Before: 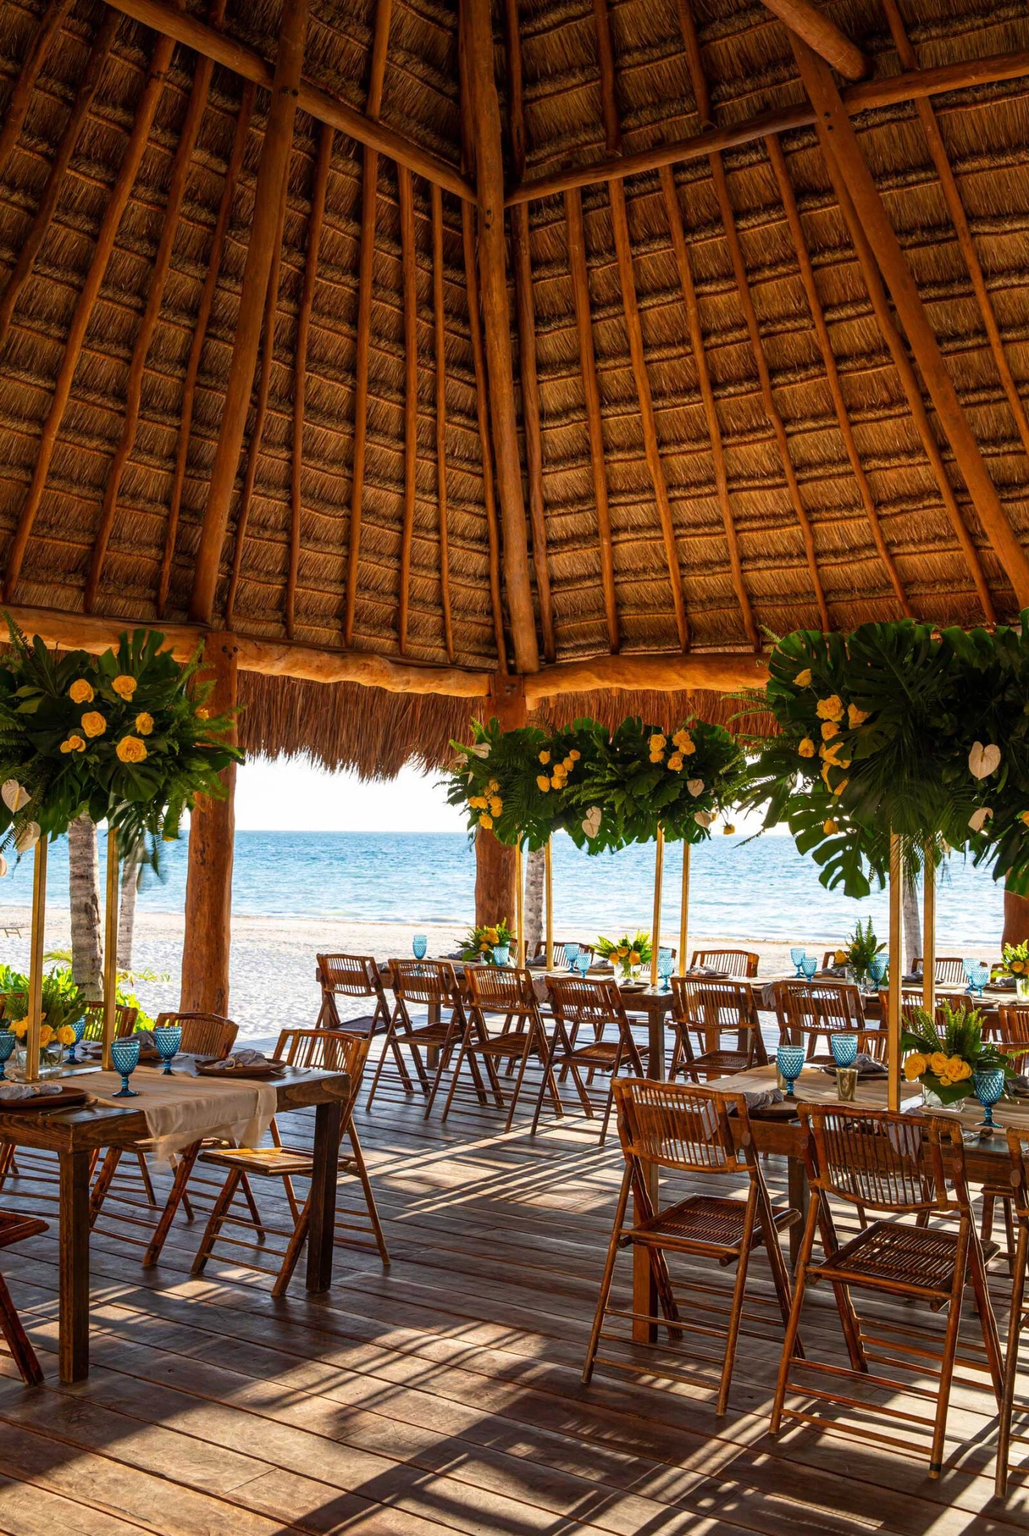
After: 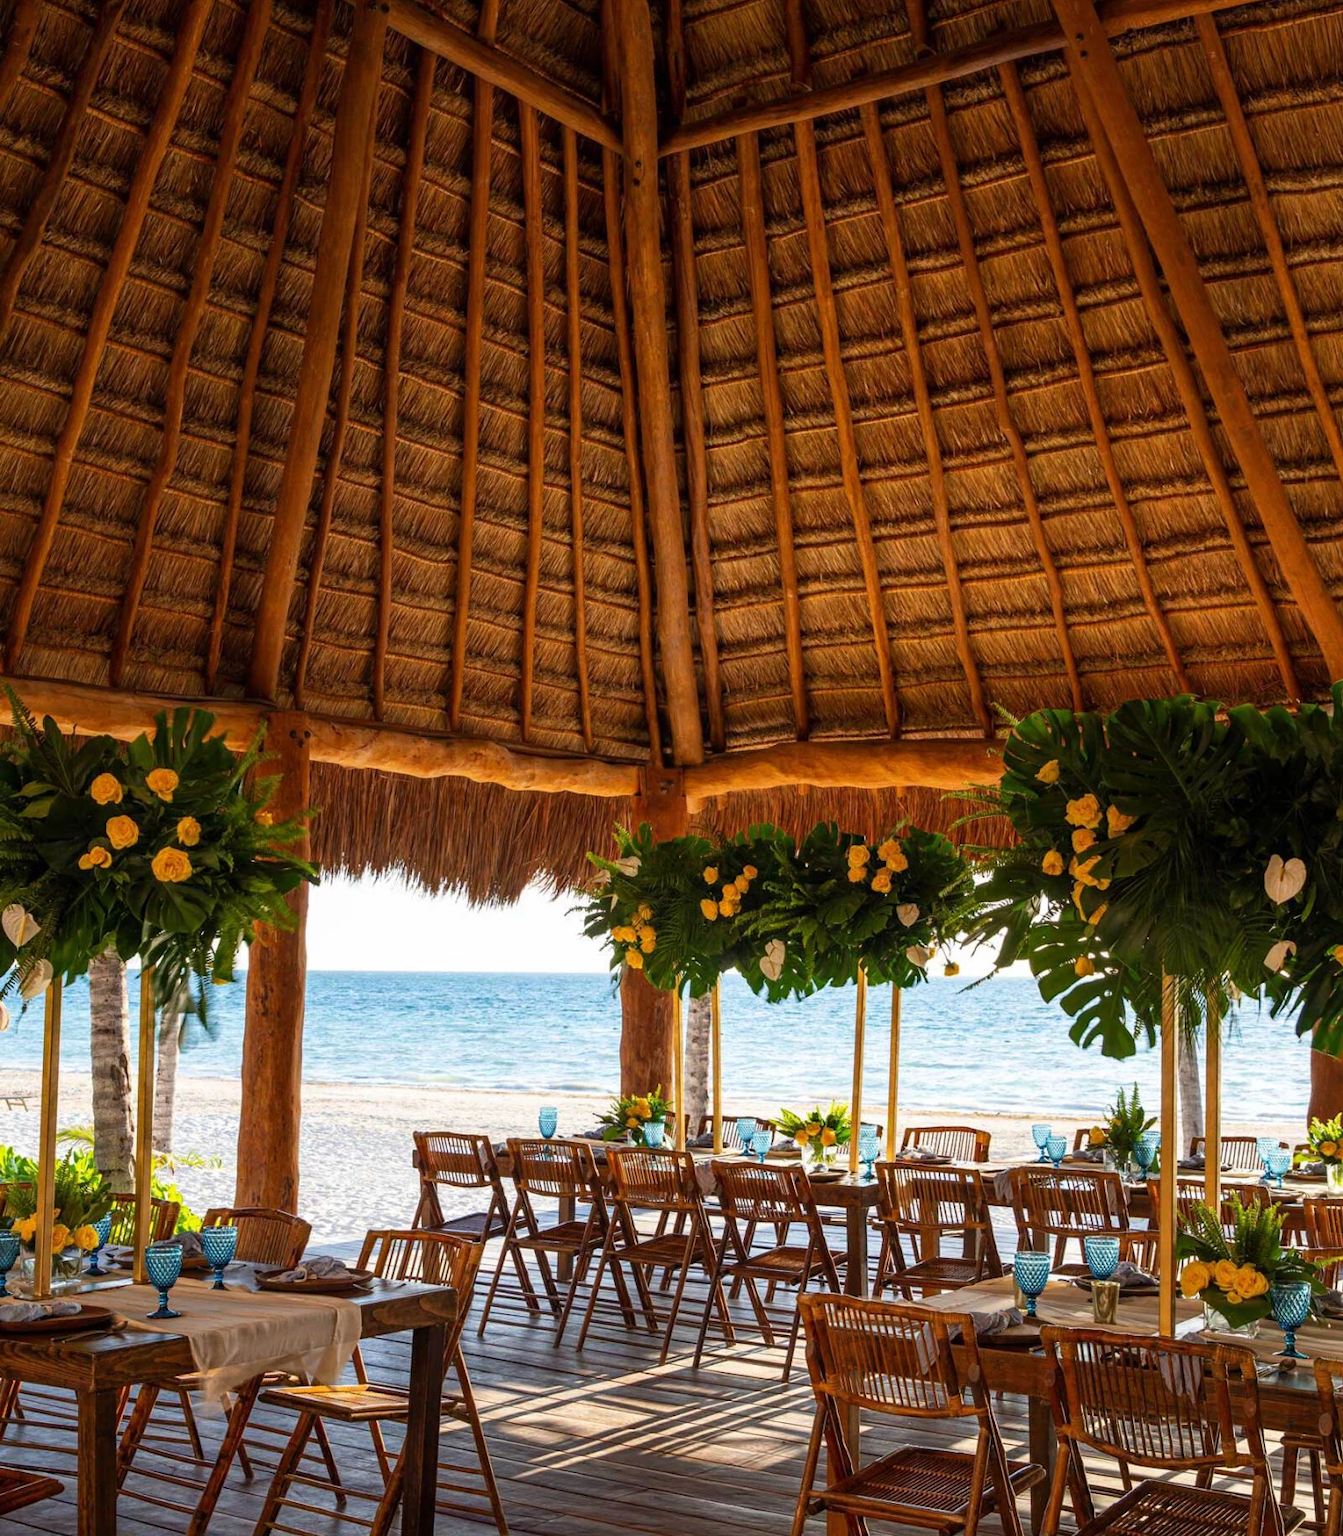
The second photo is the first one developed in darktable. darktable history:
crop: top 5.666%, bottom 17.686%
